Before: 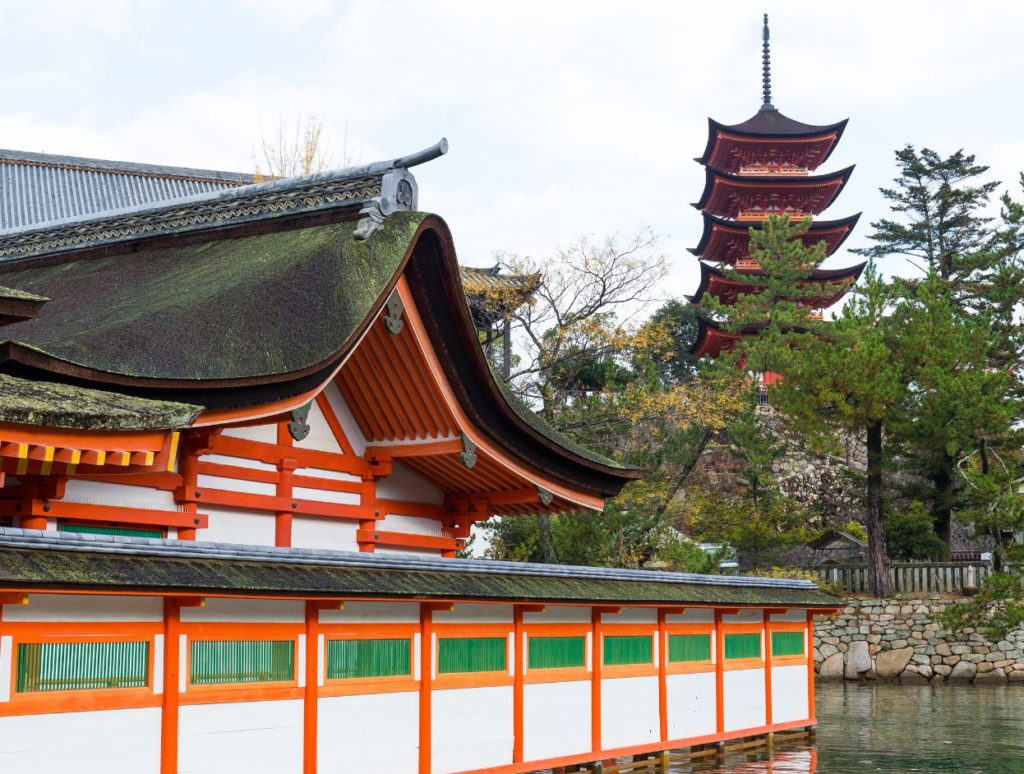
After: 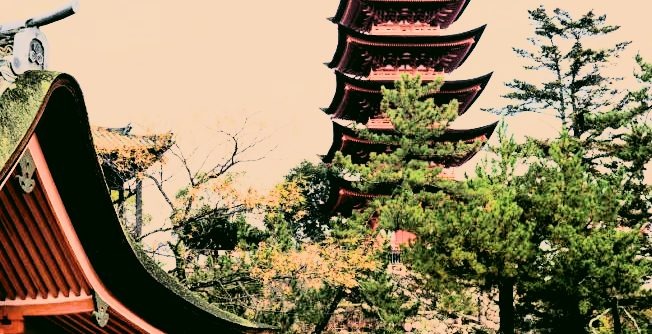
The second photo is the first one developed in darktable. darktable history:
crop: left 36.005%, top 18.293%, right 0.31%, bottom 38.444%
color correction: highlights a* 4.02, highlights b* 4.98, shadows a* -7.55, shadows b* 4.98
white balance: red 1.045, blue 0.932
rgb curve: curves: ch0 [(0, 0) (0.21, 0.15) (0.24, 0.21) (0.5, 0.75) (0.75, 0.96) (0.89, 0.99) (1, 1)]; ch1 [(0, 0.02) (0.21, 0.13) (0.25, 0.2) (0.5, 0.67) (0.75, 0.9) (0.89, 0.97) (1, 1)]; ch2 [(0, 0.02) (0.21, 0.13) (0.25, 0.2) (0.5, 0.67) (0.75, 0.9) (0.89, 0.97) (1, 1)], compensate middle gray true
color balance rgb: shadows lift › hue 87.51°, highlights gain › chroma 3.21%, highlights gain › hue 55.1°, global offset › chroma 0.15%, global offset › hue 253.66°, linear chroma grading › global chroma 0.5%
filmic rgb: black relative exposure -4 EV, white relative exposure 3 EV, hardness 3.02, contrast 1.4
tone curve: curves: ch0 [(0, 0.014) (0.036, 0.047) (0.15, 0.156) (0.27, 0.258) (0.511, 0.506) (0.761, 0.741) (1, 0.919)]; ch1 [(0, 0) (0.179, 0.173) (0.322, 0.32) (0.429, 0.431) (0.502, 0.5) (0.519, 0.522) (0.562, 0.575) (0.631, 0.65) (0.72, 0.692) (1, 1)]; ch2 [(0, 0) (0.29, 0.295) (0.404, 0.436) (0.497, 0.498) (0.533, 0.556) (0.599, 0.607) (0.696, 0.707) (1, 1)], color space Lab, independent channels, preserve colors none
